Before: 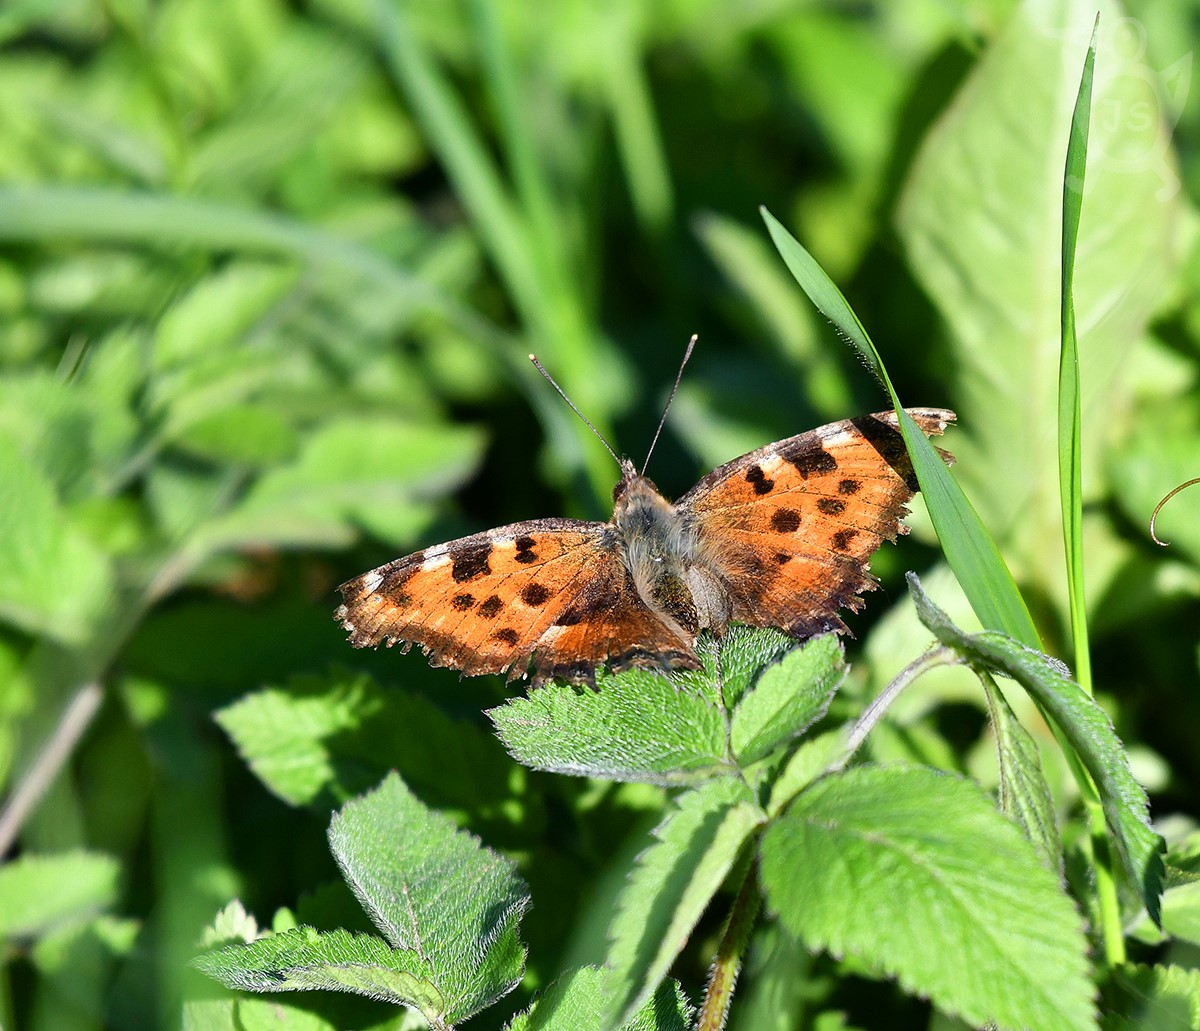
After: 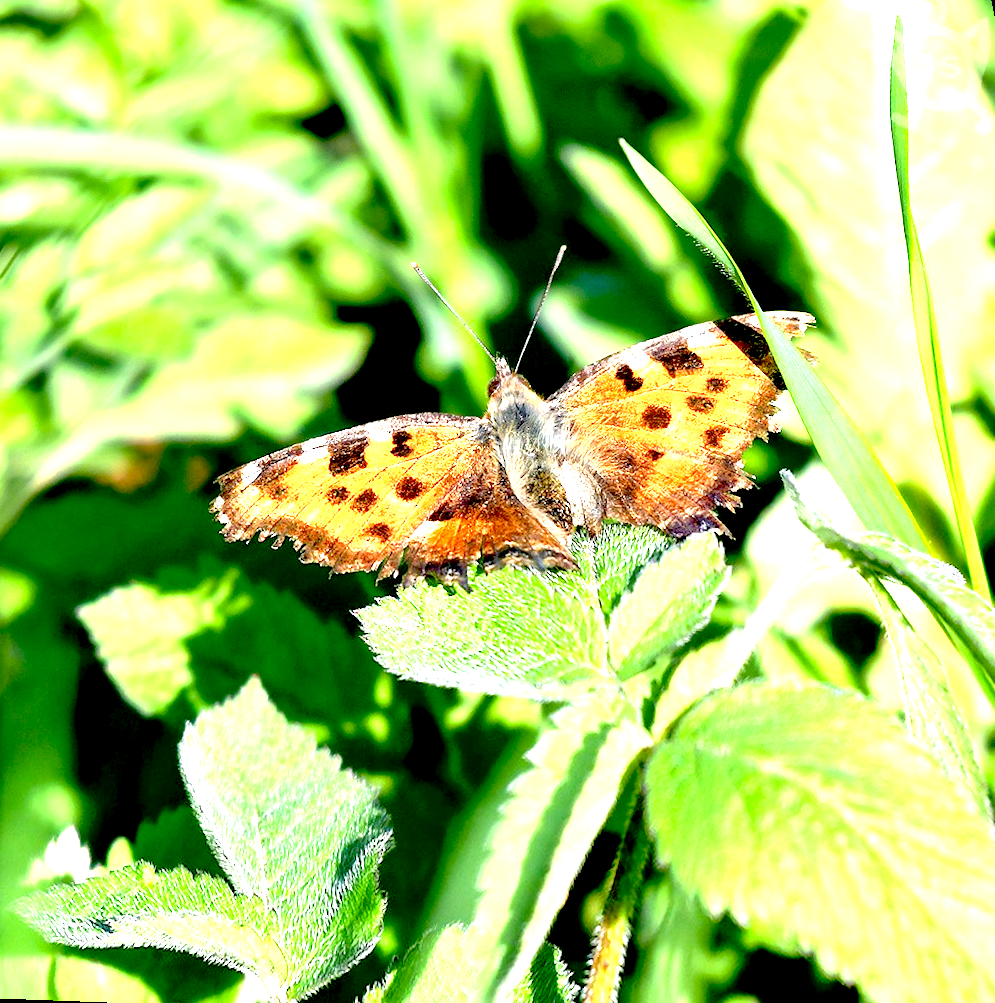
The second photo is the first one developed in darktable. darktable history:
exposure: black level correction 0.016, exposure 1.774 EV, compensate highlight preservation false
local contrast: on, module defaults
contrast equalizer: octaves 7, y [[0.502, 0.505, 0.512, 0.529, 0.564, 0.588], [0.5 ×6], [0.502, 0.505, 0.512, 0.529, 0.564, 0.588], [0, 0.001, 0.001, 0.004, 0.008, 0.011], [0, 0.001, 0.001, 0.004, 0.008, 0.011]], mix -1
rotate and perspective: rotation 0.72°, lens shift (vertical) -0.352, lens shift (horizontal) -0.051, crop left 0.152, crop right 0.859, crop top 0.019, crop bottom 0.964
